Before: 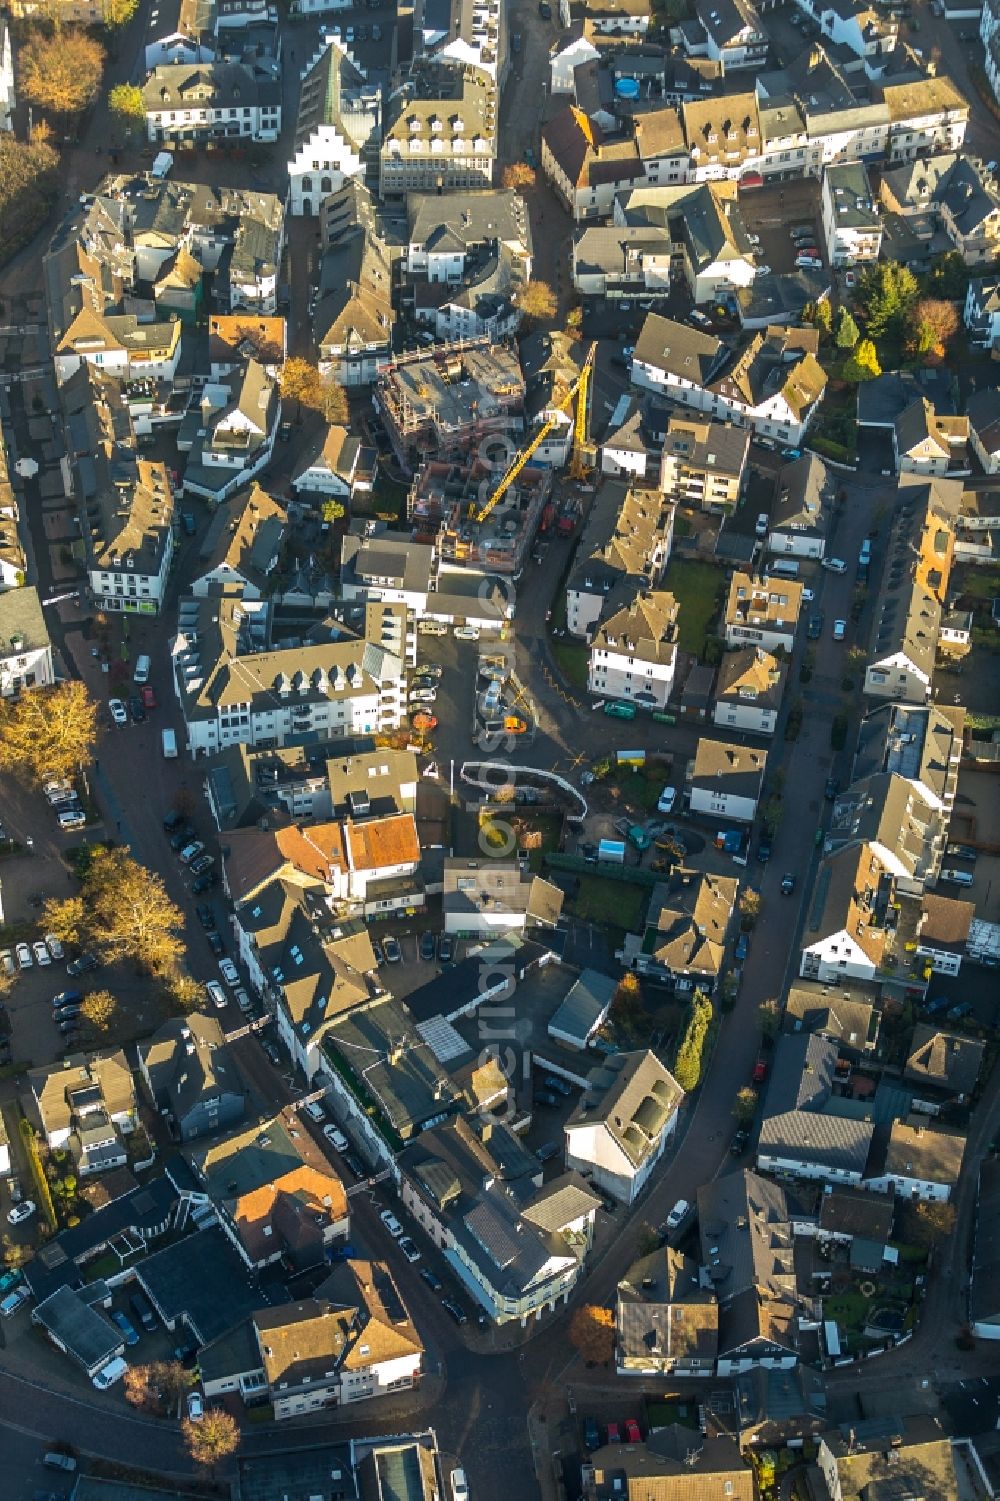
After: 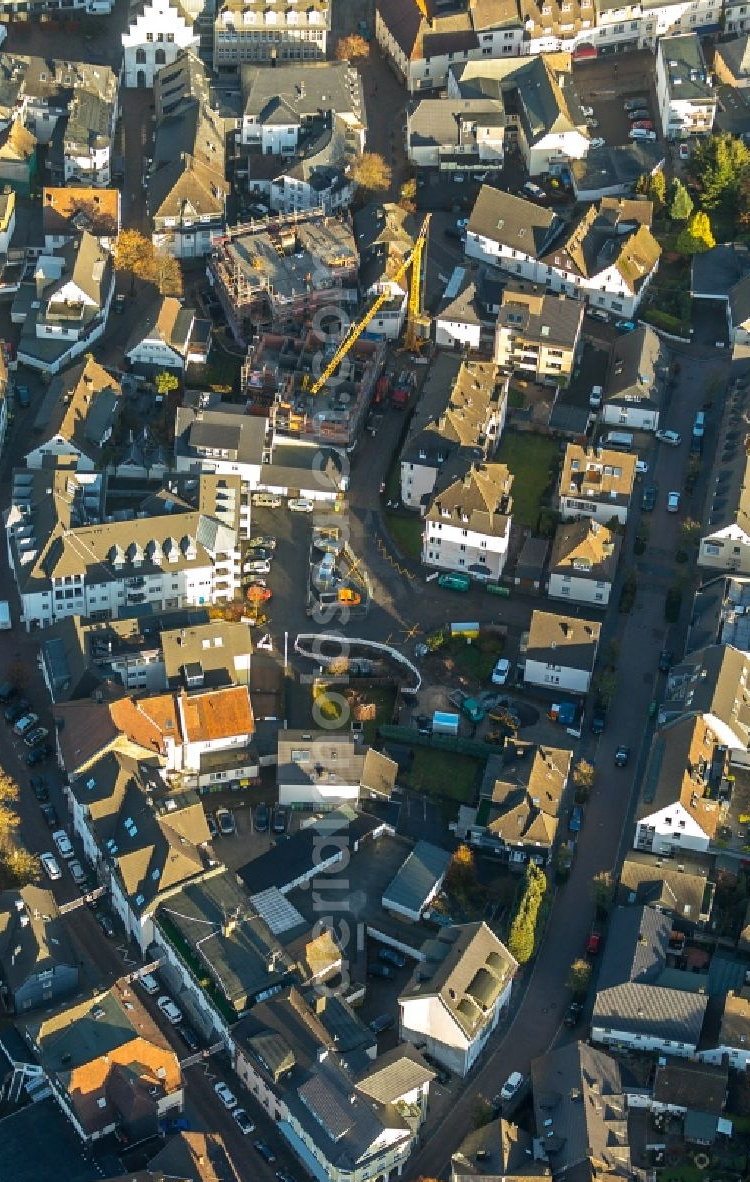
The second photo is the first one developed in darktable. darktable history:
crop: left 16.611%, top 8.554%, right 8.314%, bottom 12.671%
